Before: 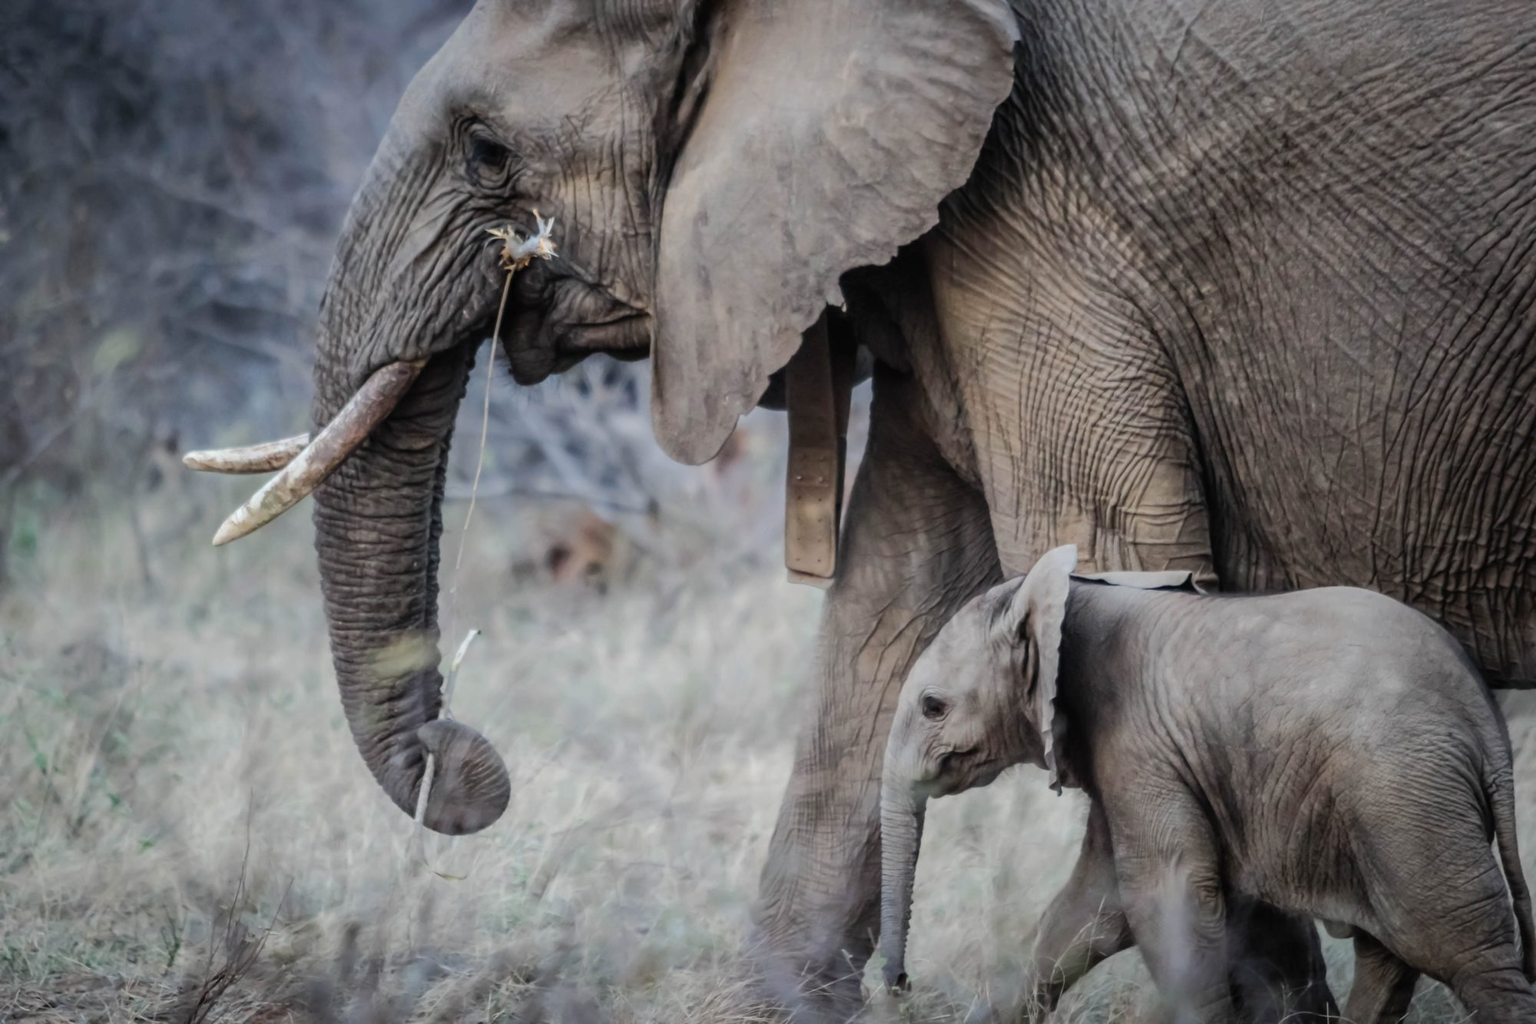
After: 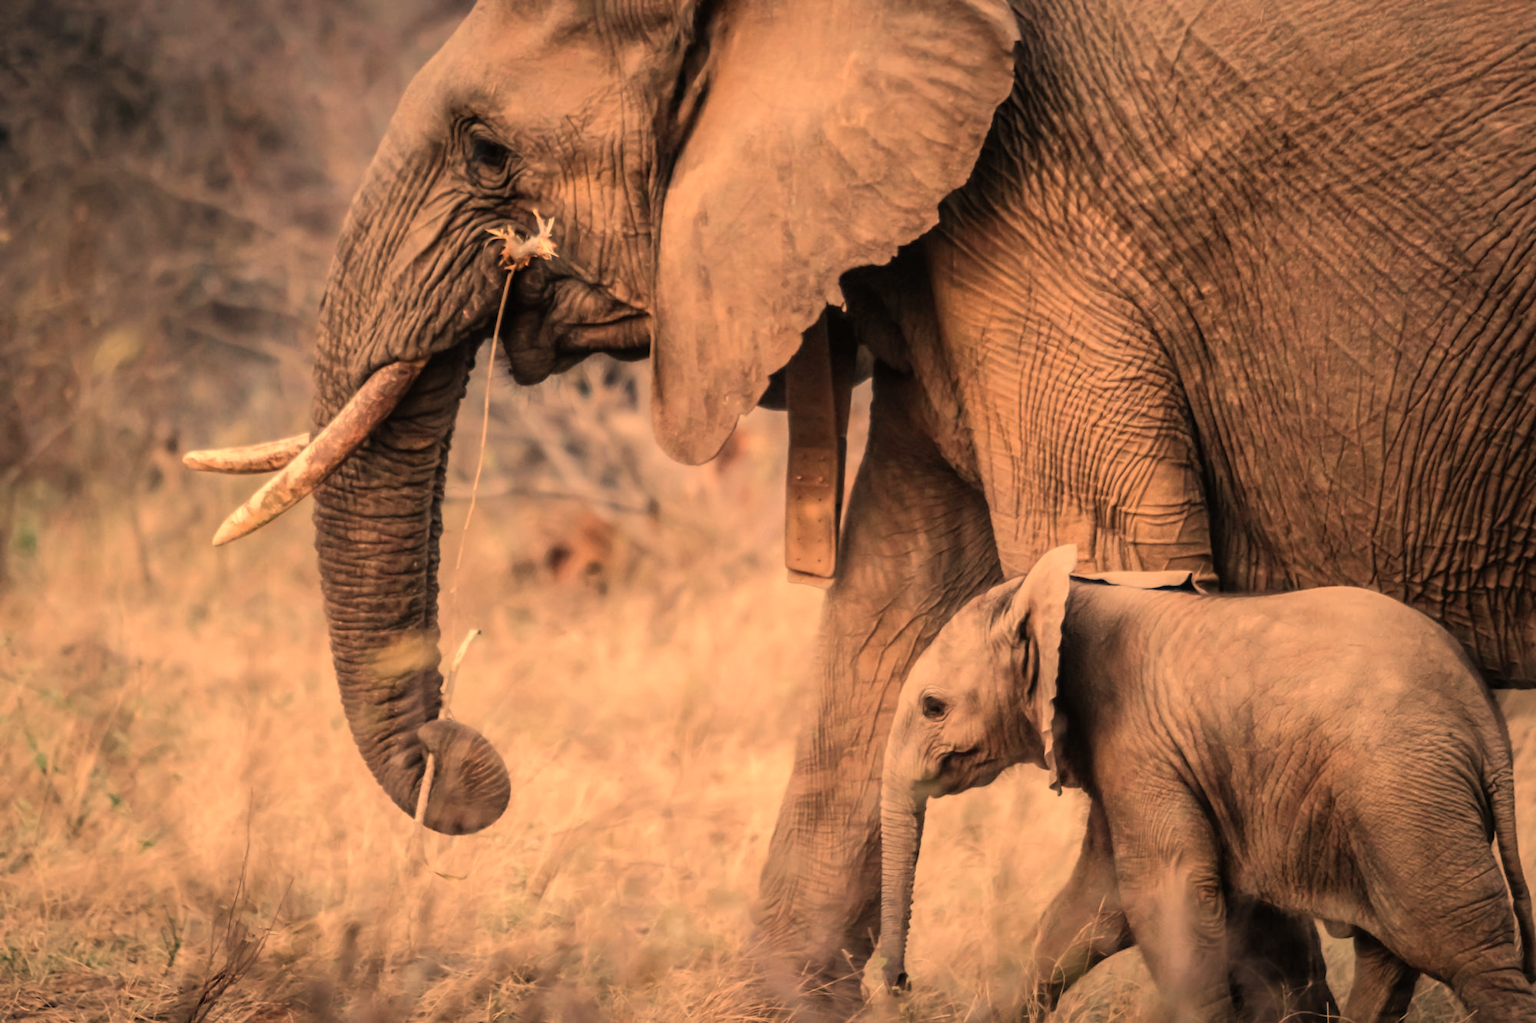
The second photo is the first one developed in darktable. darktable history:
white balance: red 1.467, blue 0.684
shadows and highlights: radius 337.17, shadows 29.01, soften with gaussian
